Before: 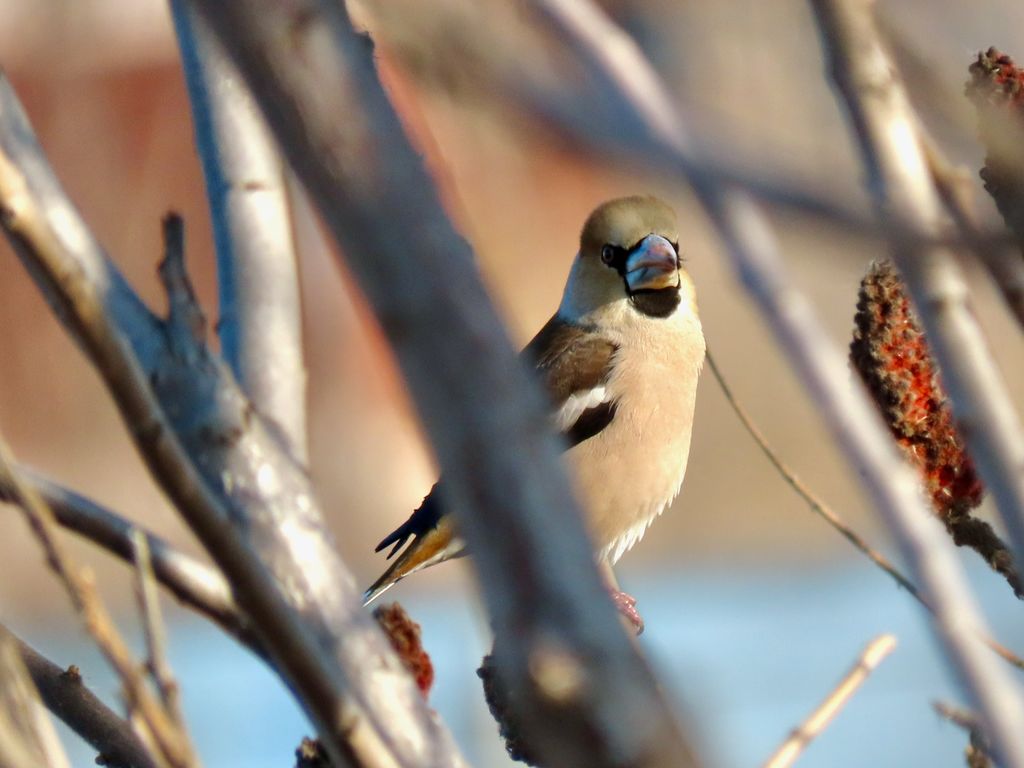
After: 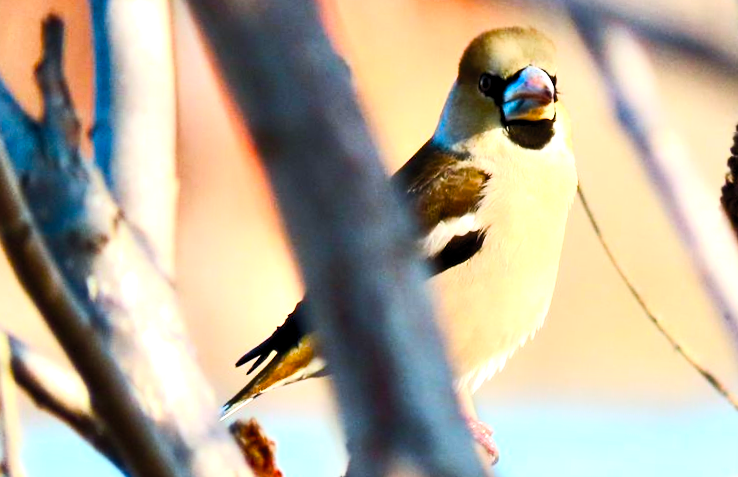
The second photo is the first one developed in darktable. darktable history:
crop and rotate: angle -3.41°, left 9.882%, top 20.967%, right 12.371%, bottom 12.076%
tone equalizer: -8 EV -1.08 EV, -7 EV -1.05 EV, -6 EV -0.879 EV, -5 EV -0.574 EV, -3 EV 0.606 EV, -2 EV 0.88 EV, -1 EV 1.01 EV, +0 EV 1.08 EV, edges refinement/feathering 500, mask exposure compensation -1.57 EV, preserve details no
contrast brightness saturation: contrast 0.239, brightness 0.257, saturation 0.374
color balance rgb: perceptual saturation grading › global saturation 0.21%, perceptual saturation grading › highlights -18.002%, perceptual saturation grading › mid-tones 32.977%, perceptual saturation grading › shadows 50.524%
